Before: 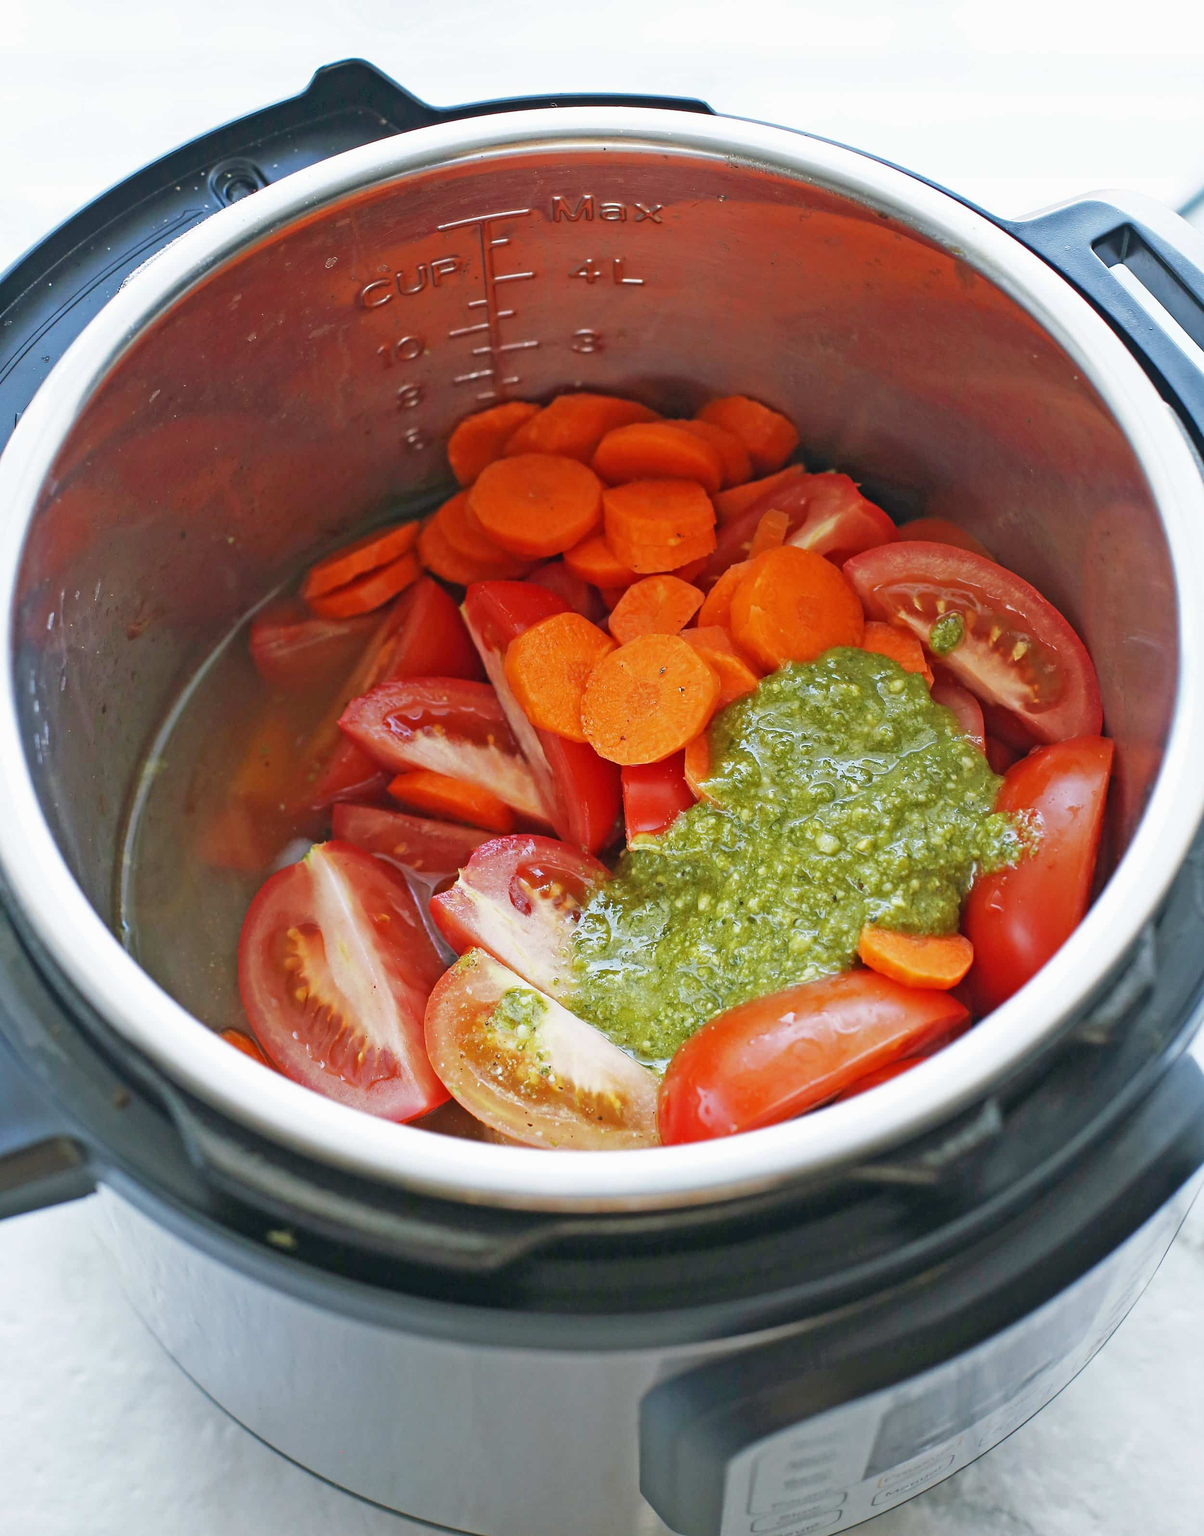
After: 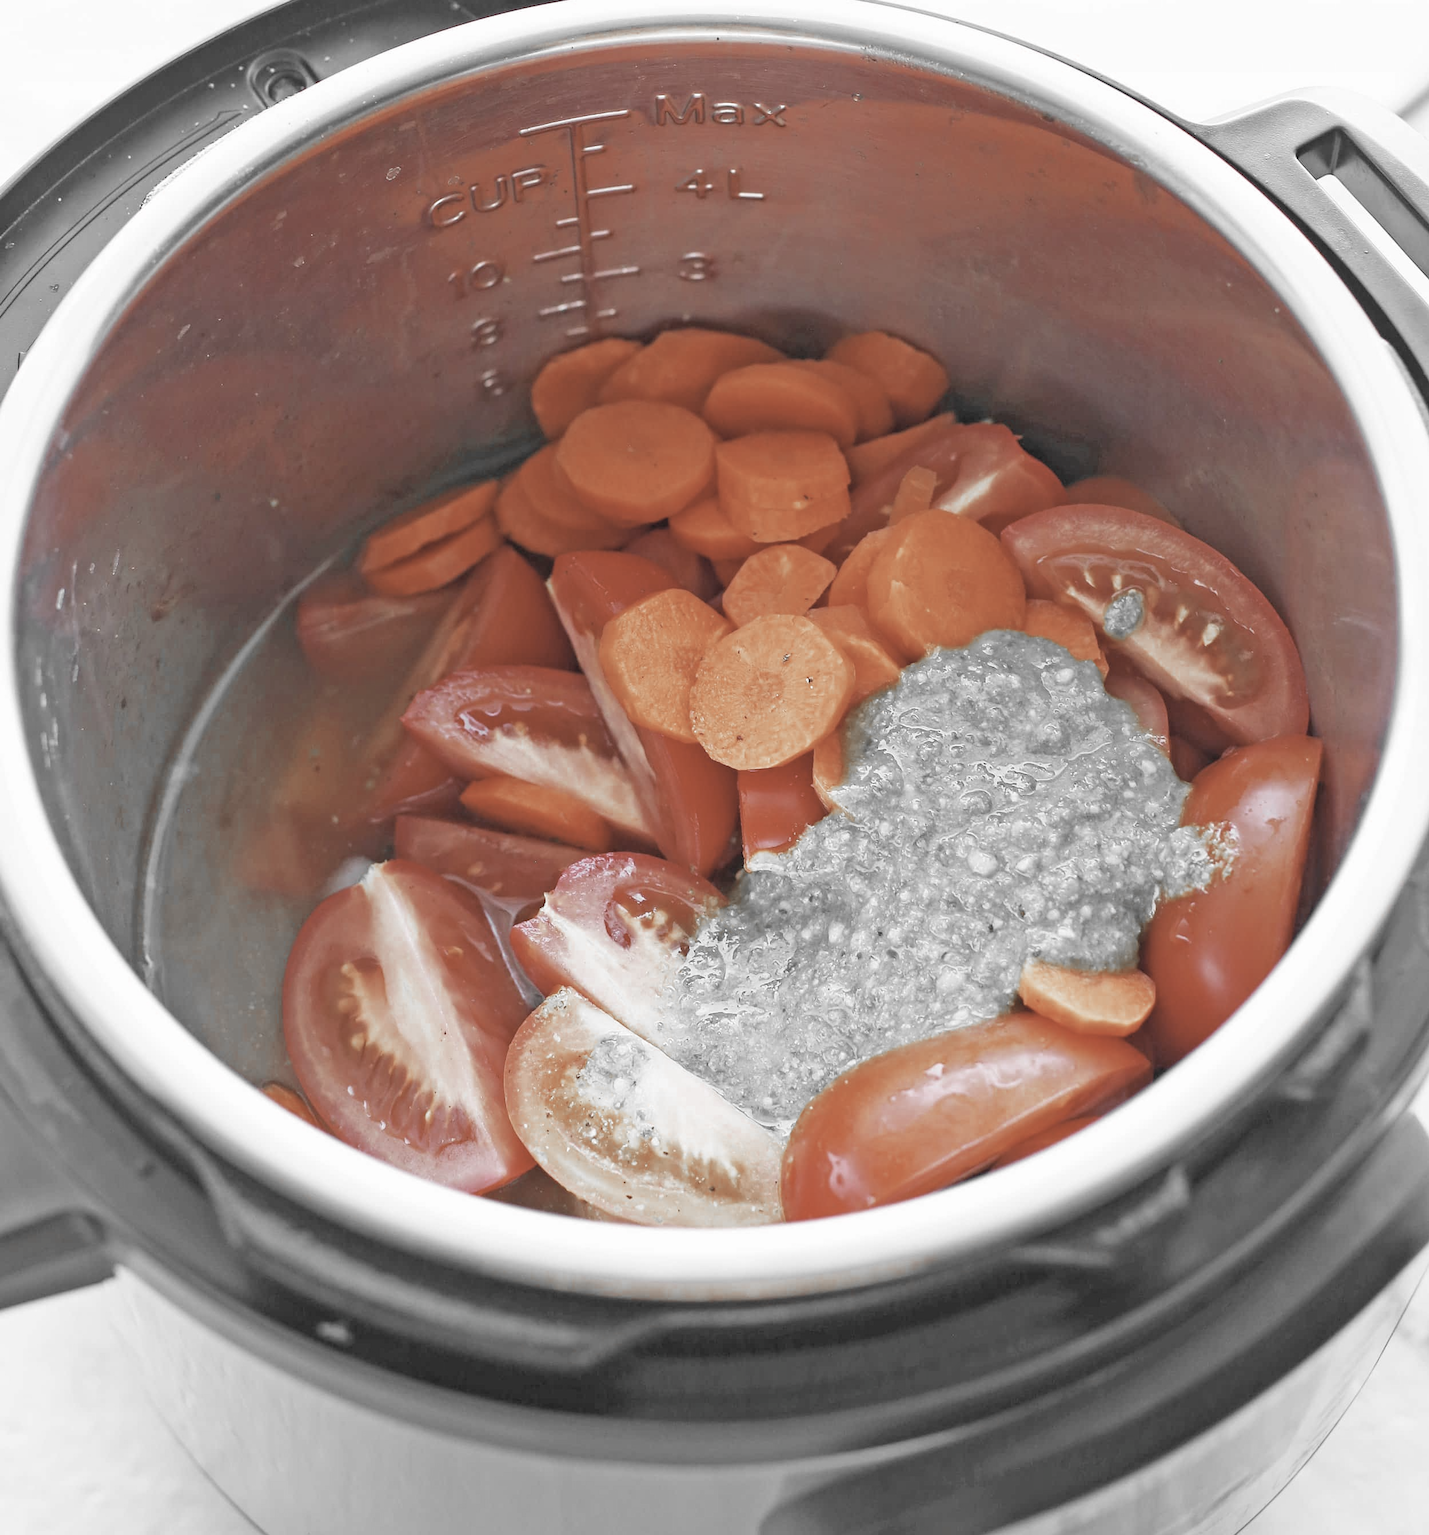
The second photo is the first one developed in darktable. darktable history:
contrast brightness saturation: brightness 0.188, saturation -0.506
color zones: curves: ch0 [(0, 0.497) (0.096, 0.361) (0.221, 0.538) (0.429, 0.5) (0.571, 0.5) (0.714, 0.5) (0.857, 0.5) (1, 0.497)]; ch1 [(0, 0.5) (0.143, 0.5) (0.257, -0.002) (0.429, 0.04) (0.571, -0.001) (0.714, -0.015) (0.857, 0.024) (1, 0.5)]
crop: top 7.594%, bottom 8.122%
